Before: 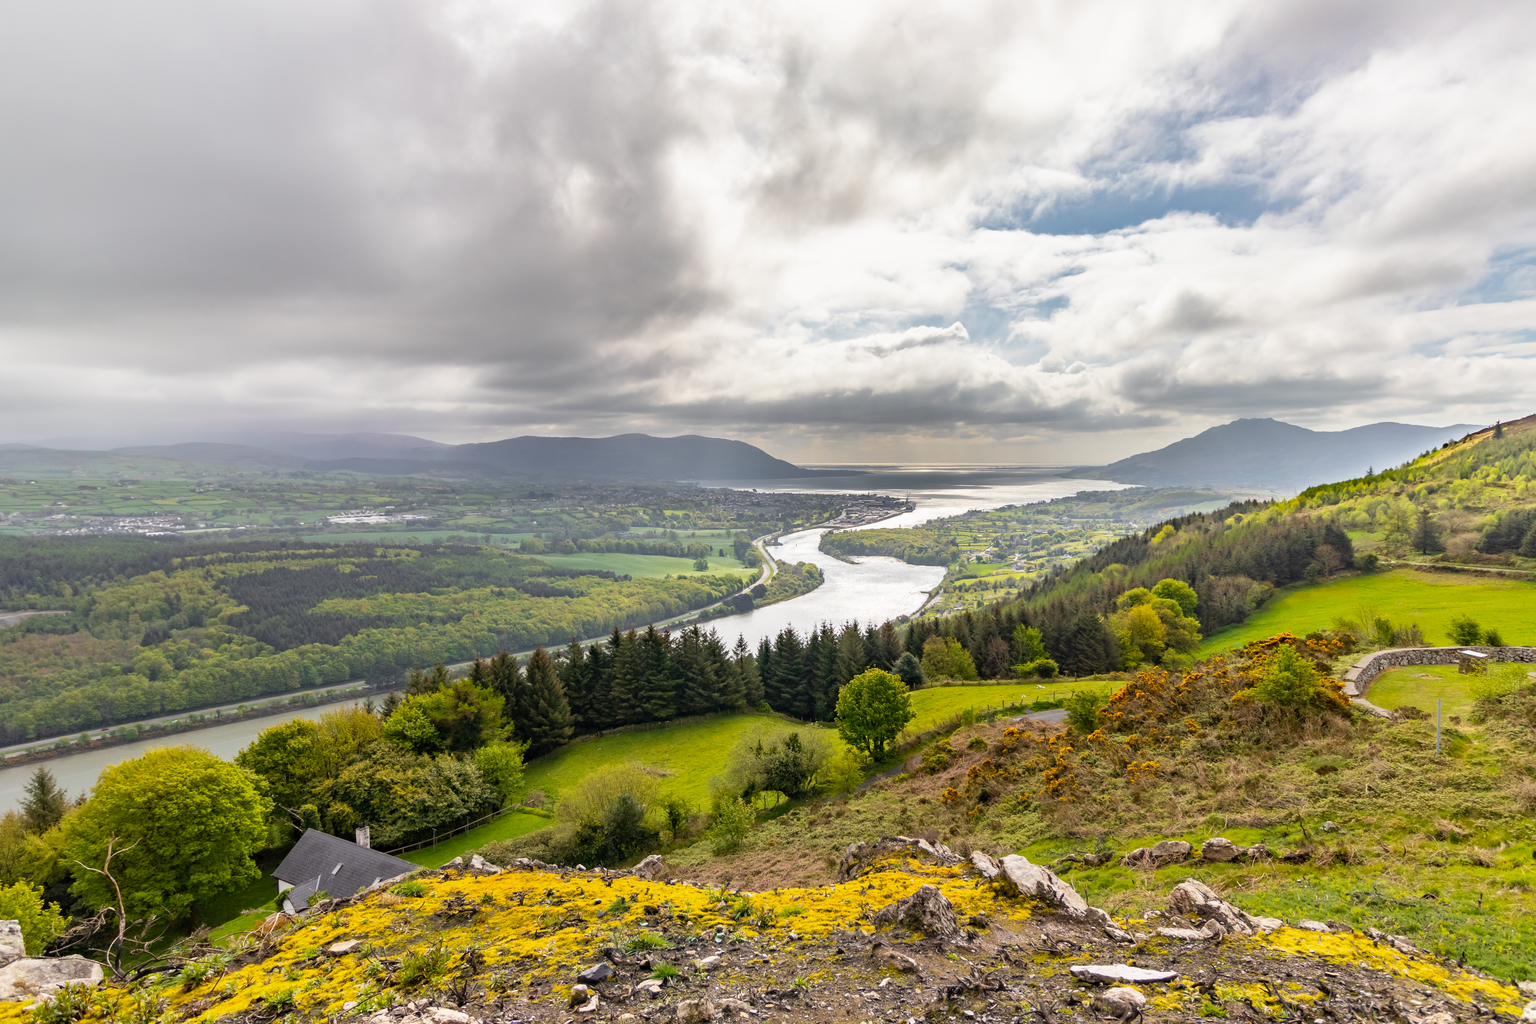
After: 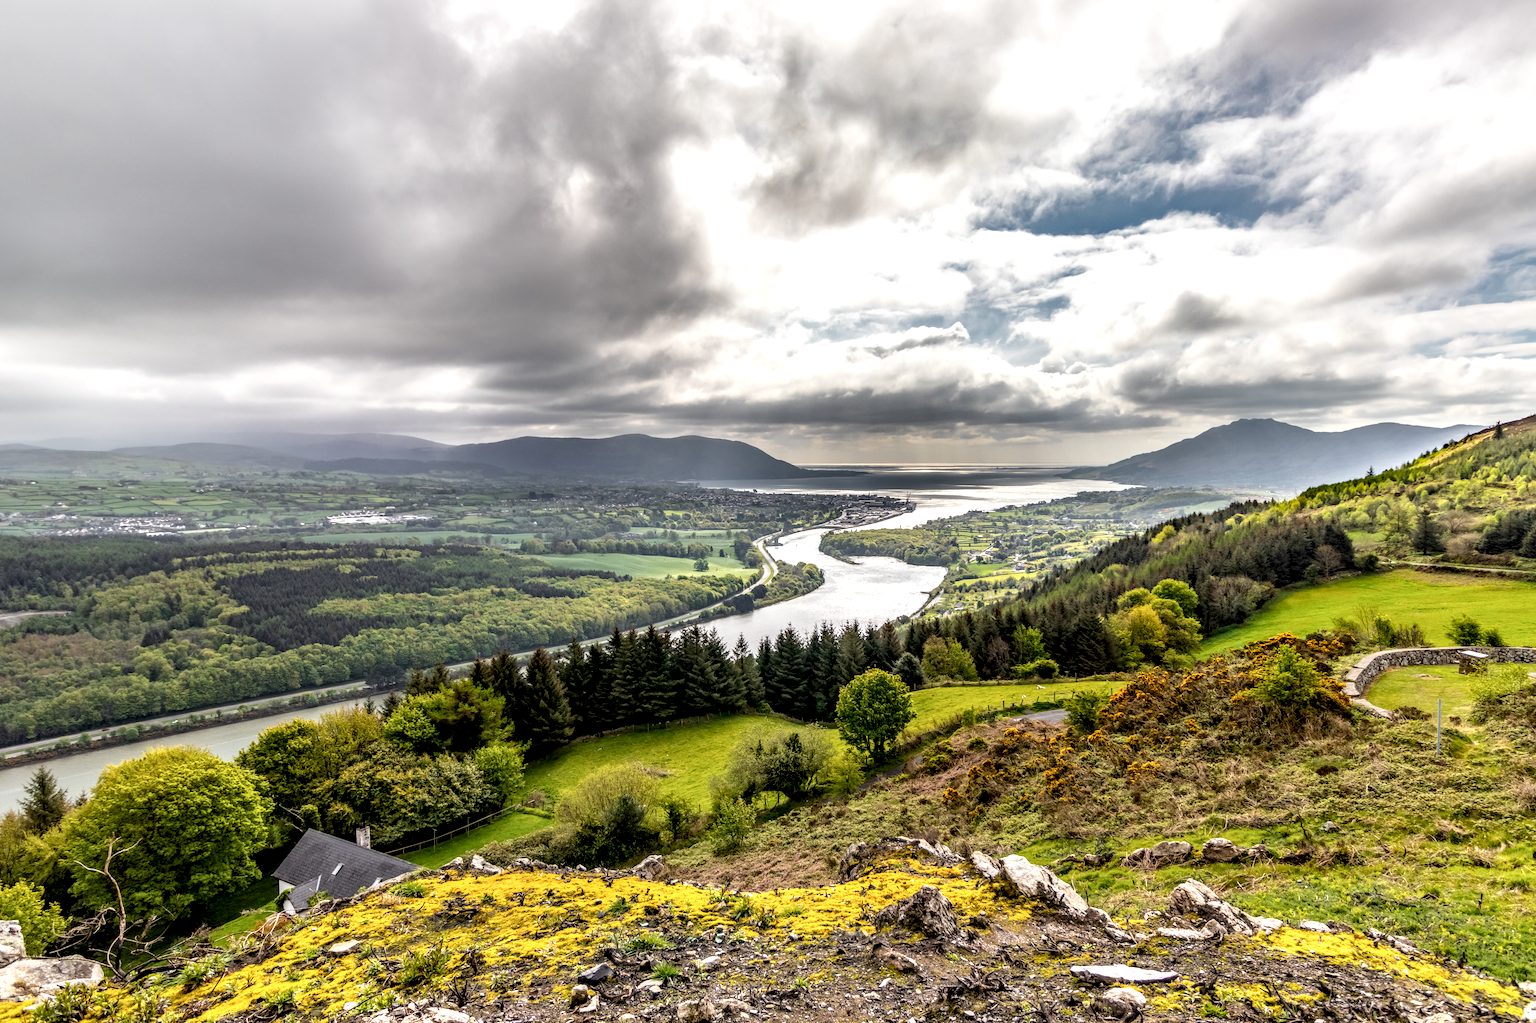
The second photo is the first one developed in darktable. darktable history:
local contrast: highlights 18%, detail 185%
